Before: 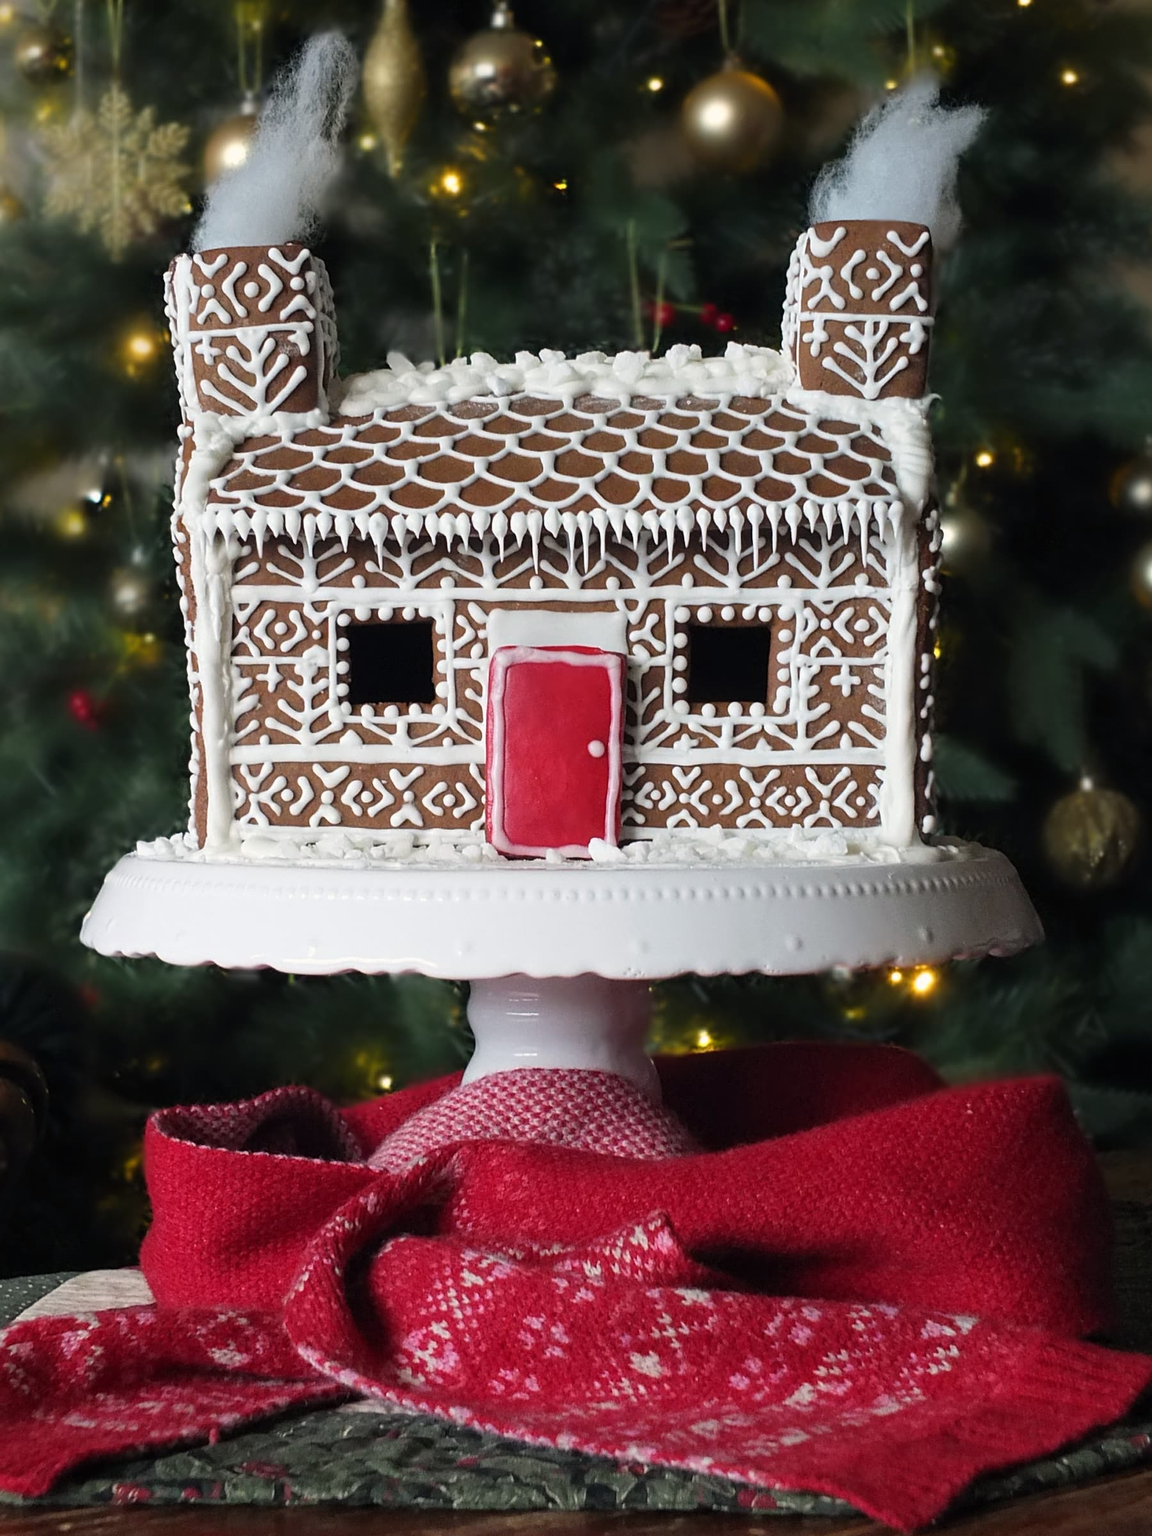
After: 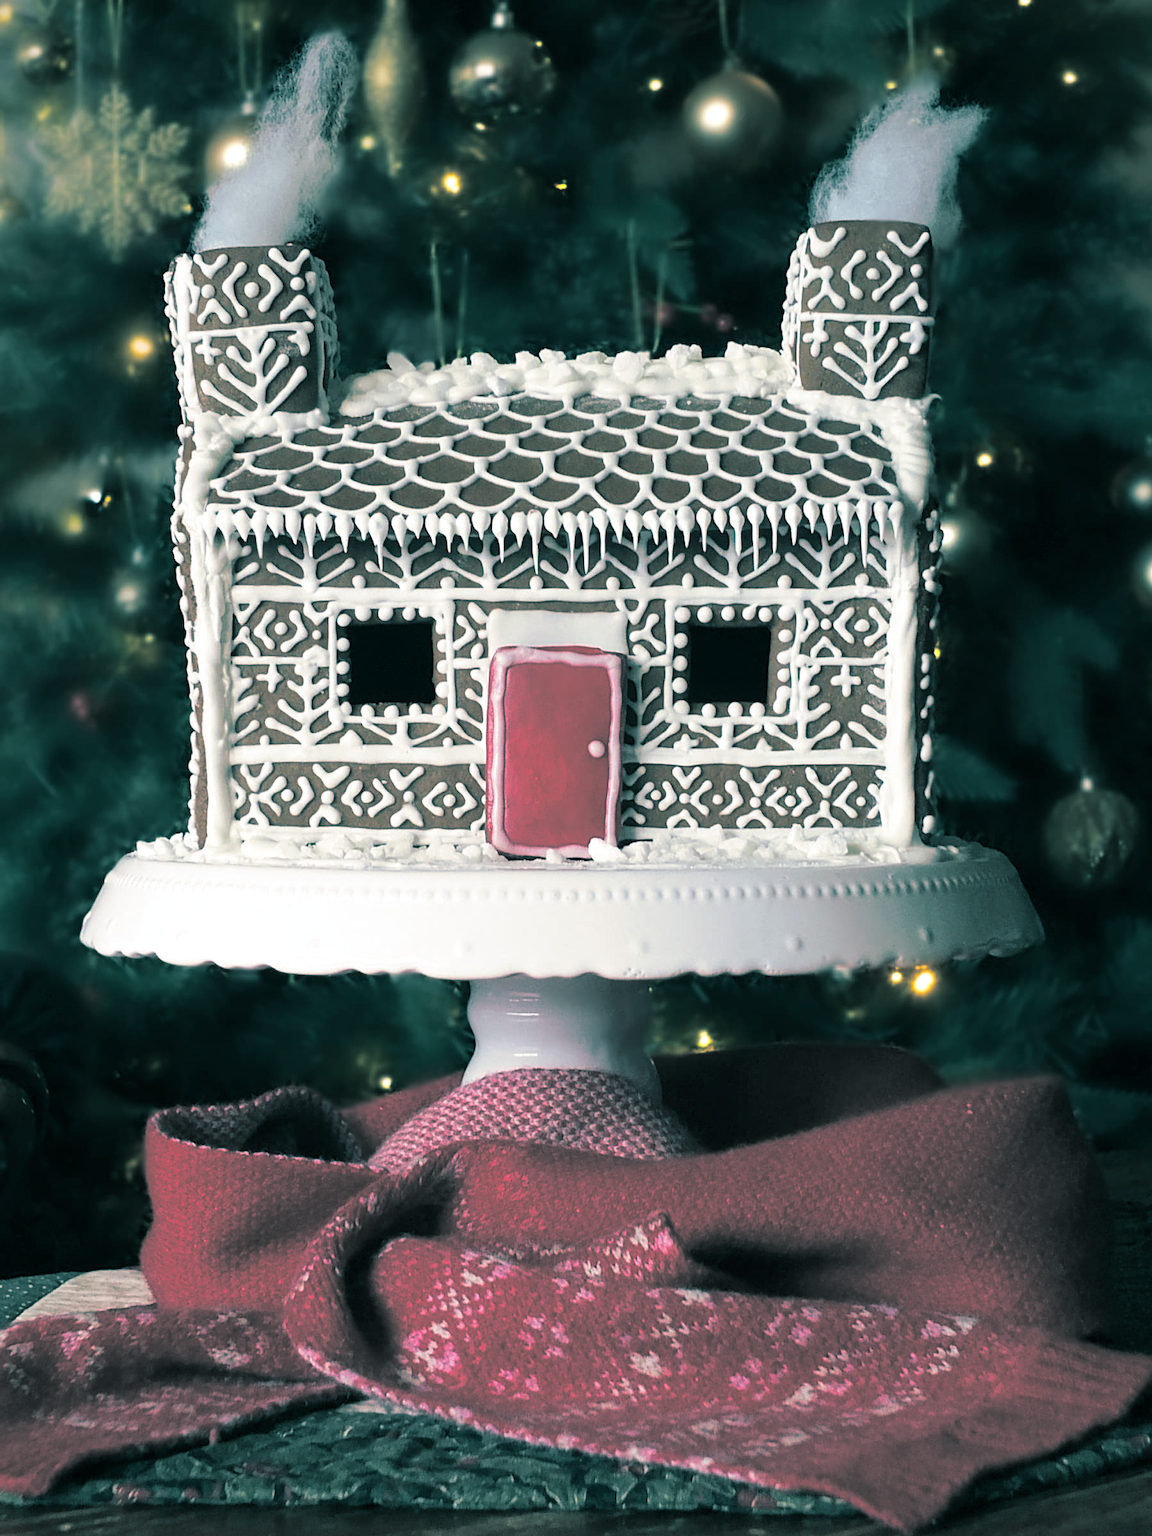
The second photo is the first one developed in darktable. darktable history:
split-toning: shadows › hue 186.43°, highlights › hue 49.29°, compress 30.29%
exposure: exposure 0.191 EV, compensate highlight preservation false
